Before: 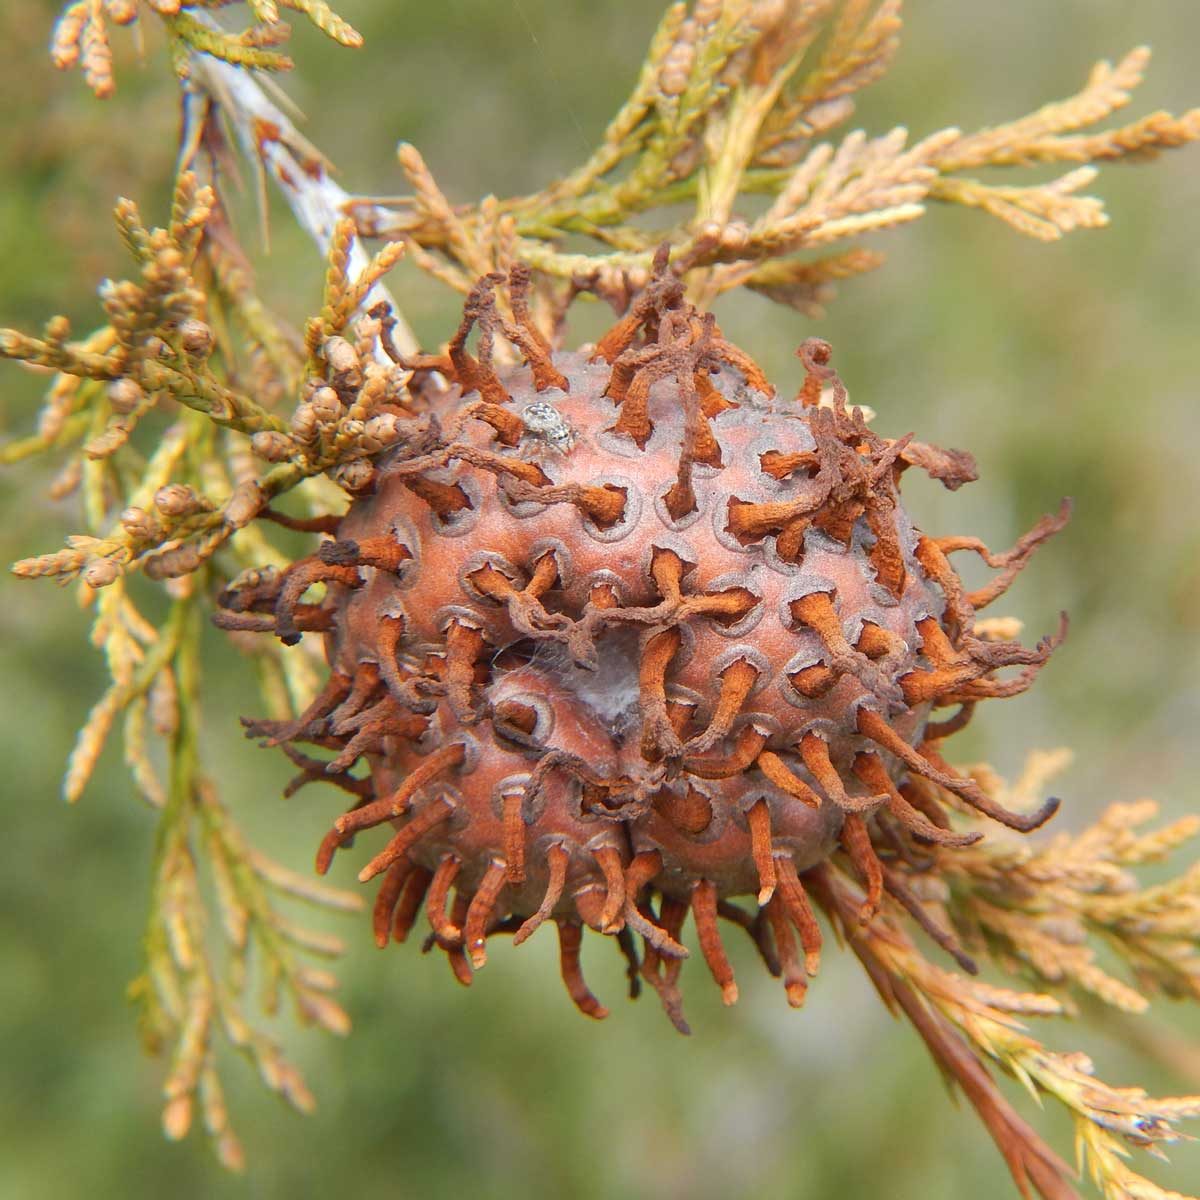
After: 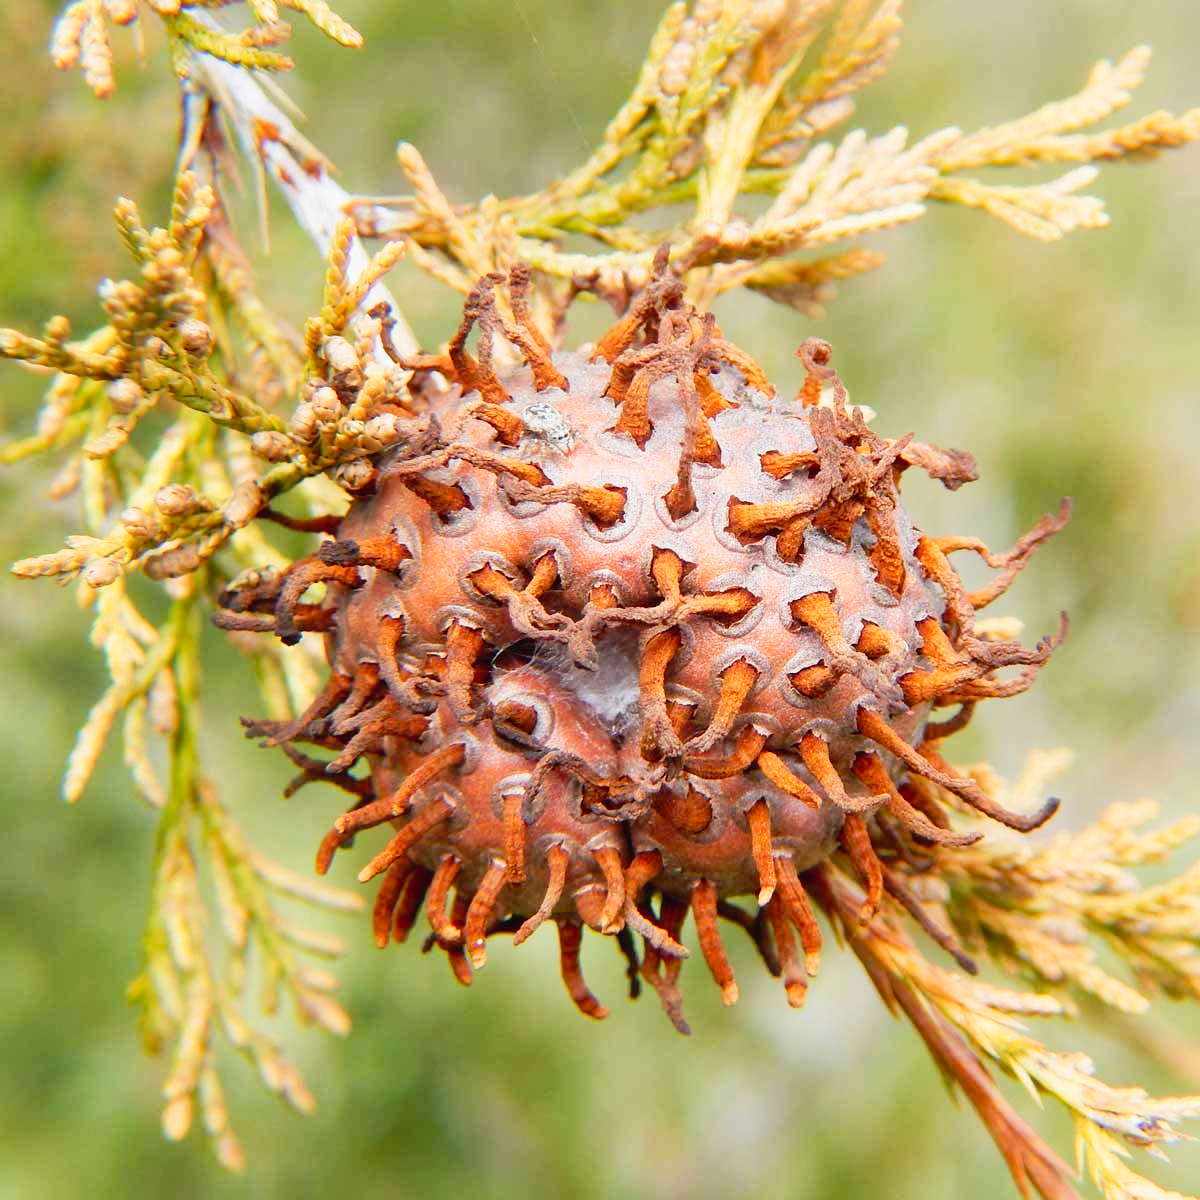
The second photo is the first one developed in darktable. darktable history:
exposure: black level correction 0.007, compensate highlight preservation false
tone curve: curves: ch0 [(0.003, 0.032) (0.037, 0.037) (0.142, 0.117) (0.279, 0.311) (0.405, 0.49) (0.526, 0.651) (0.722, 0.857) (0.875, 0.946) (1, 0.98)]; ch1 [(0, 0) (0.305, 0.325) (0.453, 0.437) (0.482, 0.473) (0.501, 0.498) (0.515, 0.523) (0.559, 0.591) (0.6, 0.659) (0.656, 0.71) (1, 1)]; ch2 [(0, 0) (0.323, 0.277) (0.424, 0.396) (0.479, 0.484) (0.499, 0.502) (0.515, 0.537) (0.564, 0.595) (0.644, 0.703) (0.742, 0.803) (1, 1)], preserve colors none
